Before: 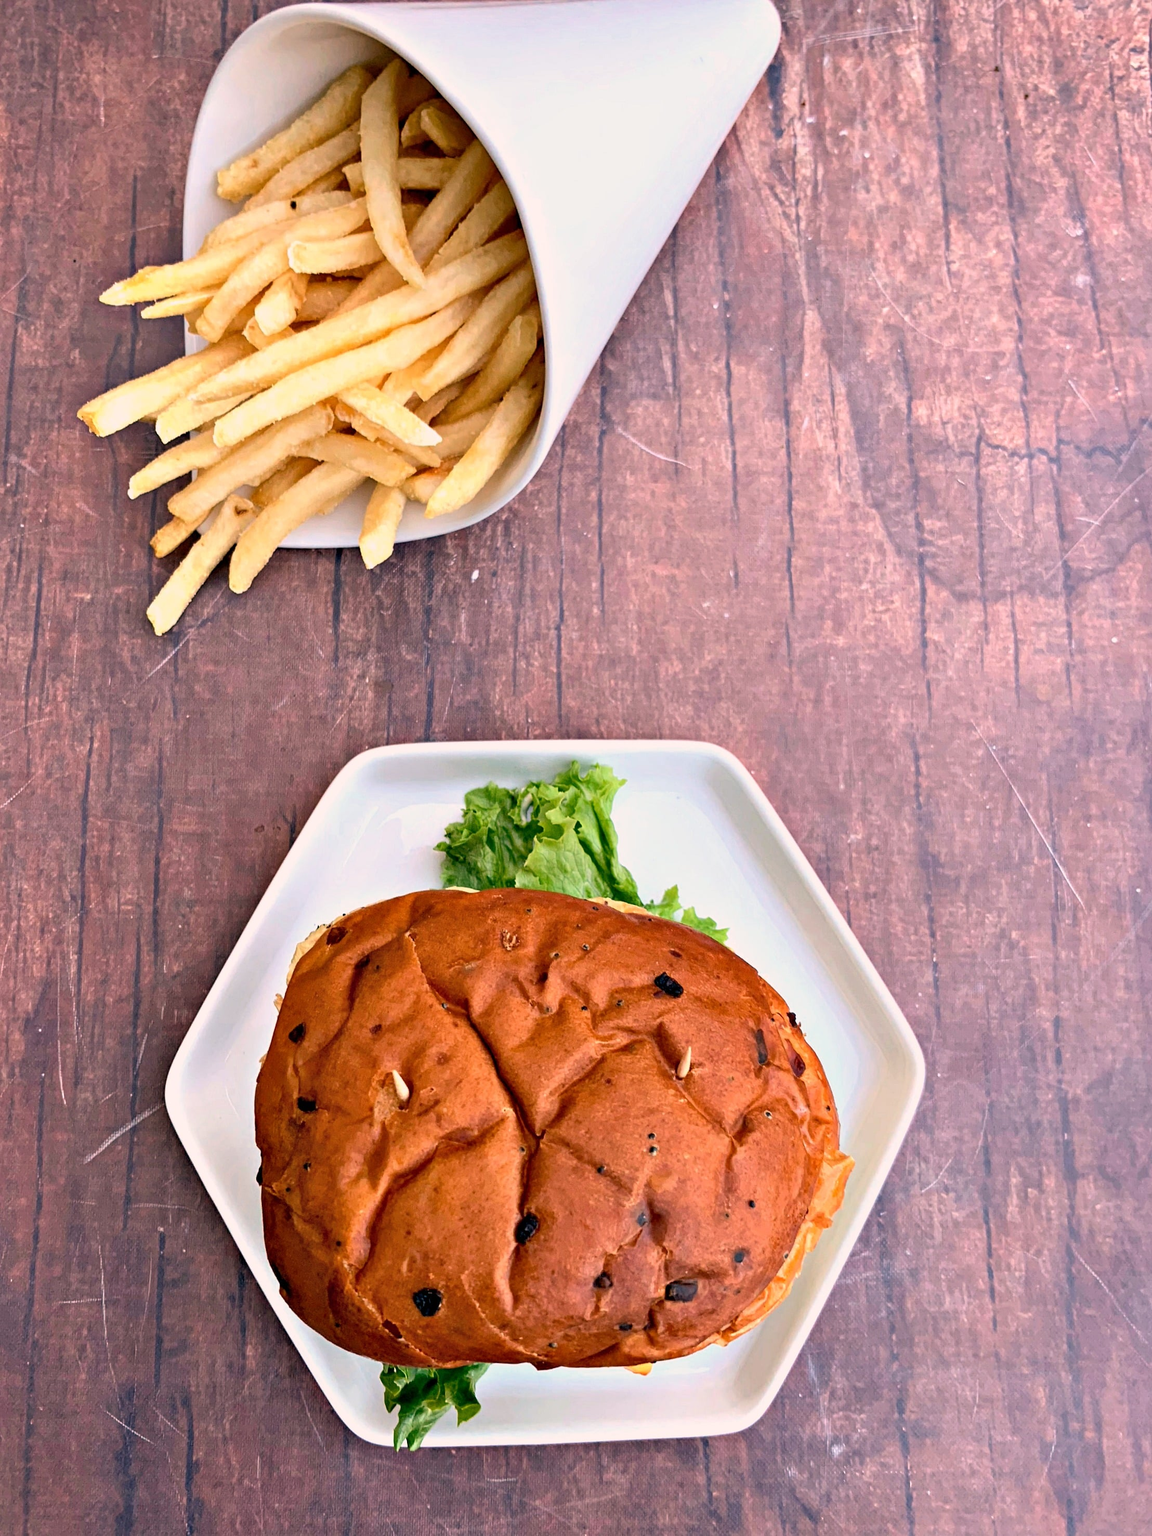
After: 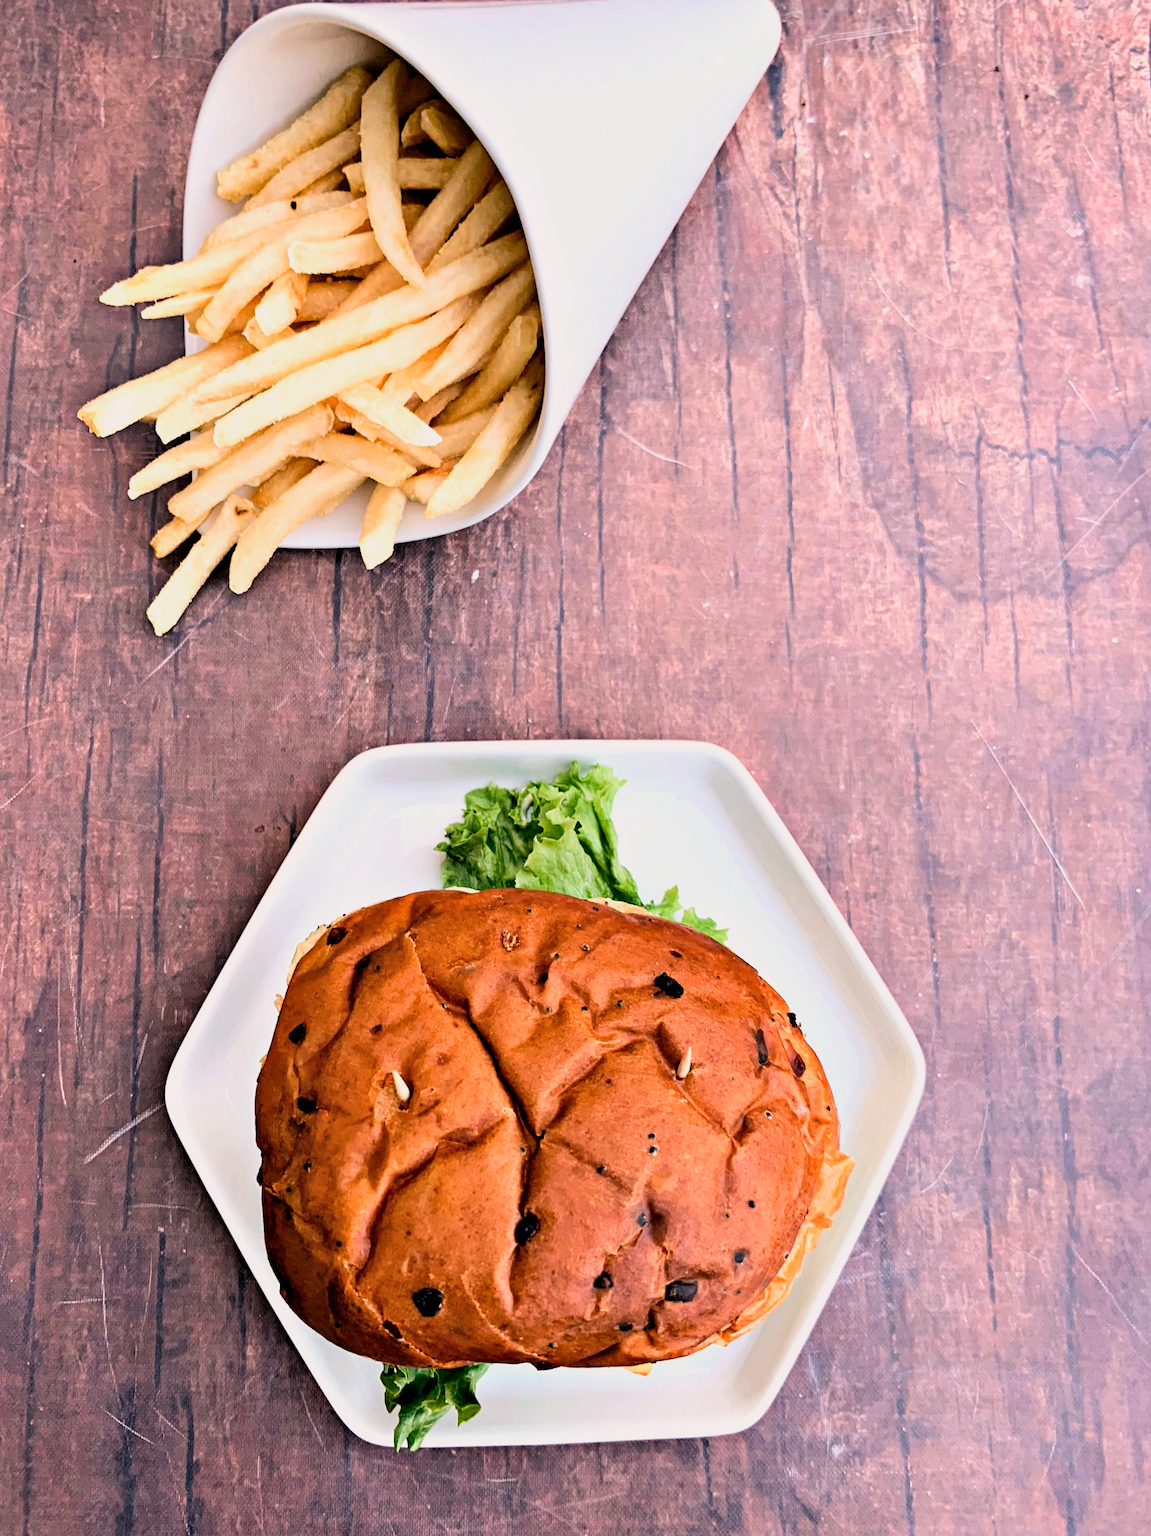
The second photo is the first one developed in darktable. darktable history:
filmic rgb: middle gray luminance 18.42%, black relative exposure -9 EV, white relative exposure 3.75 EV, threshold 6 EV, target black luminance 0%, hardness 4.85, latitude 67.35%, contrast 0.955, highlights saturation mix 20%, shadows ↔ highlights balance 21.36%, add noise in highlights 0, preserve chrominance luminance Y, color science v3 (2019), use custom middle-gray values true, iterations of high-quality reconstruction 0, contrast in highlights soft, enable highlight reconstruction true
tone equalizer: -8 EV -0.75 EV, -7 EV -0.7 EV, -6 EV -0.6 EV, -5 EV -0.4 EV, -3 EV 0.4 EV, -2 EV 0.6 EV, -1 EV 0.7 EV, +0 EV 0.75 EV, edges refinement/feathering 500, mask exposure compensation -1.57 EV, preserve details no
